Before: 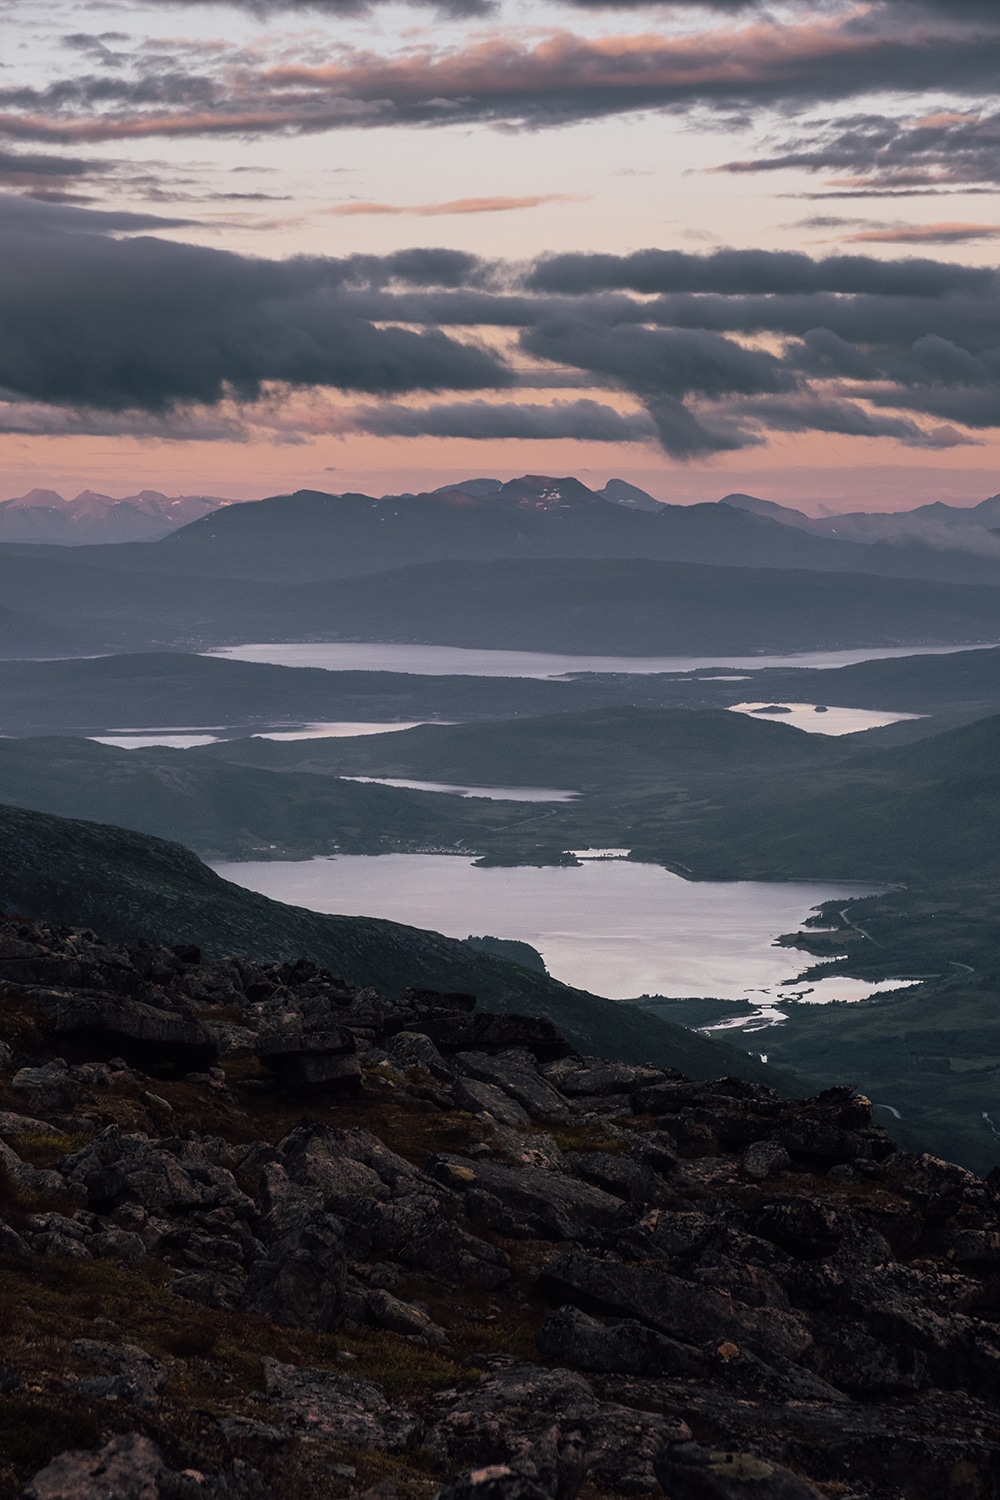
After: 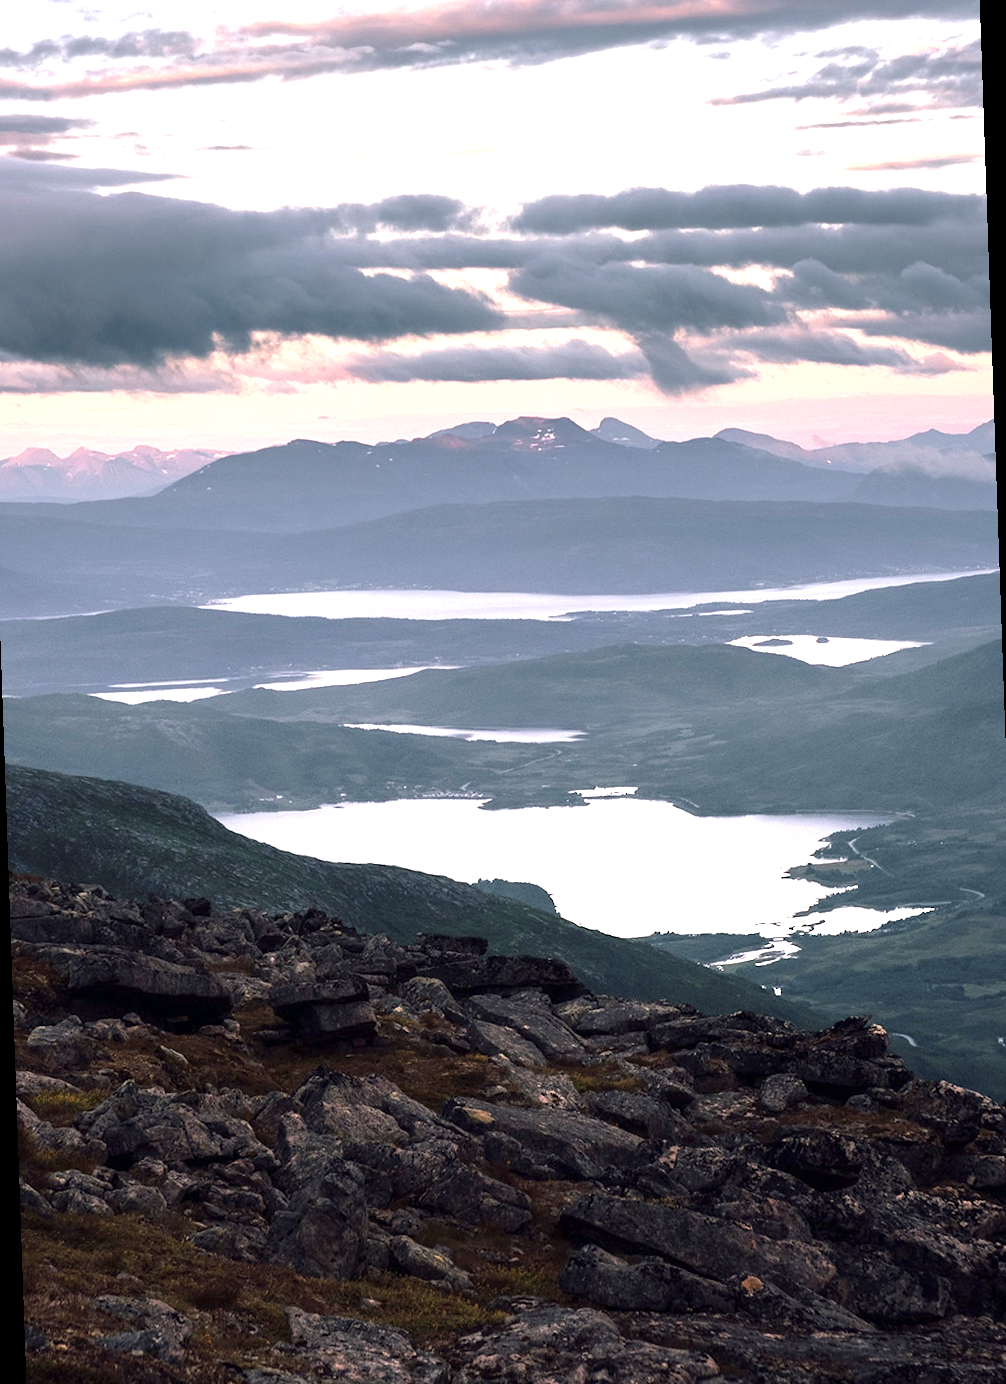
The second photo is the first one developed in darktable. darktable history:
rotate and perspective: rotation -2°, crop left 0.022, crop right 0.978, crop top 0.049, crop bottom 0.951
exposure: black level correction 0.001, exposure 1.719 EV, compensate exposure bias true, compensate highlight preservation false
